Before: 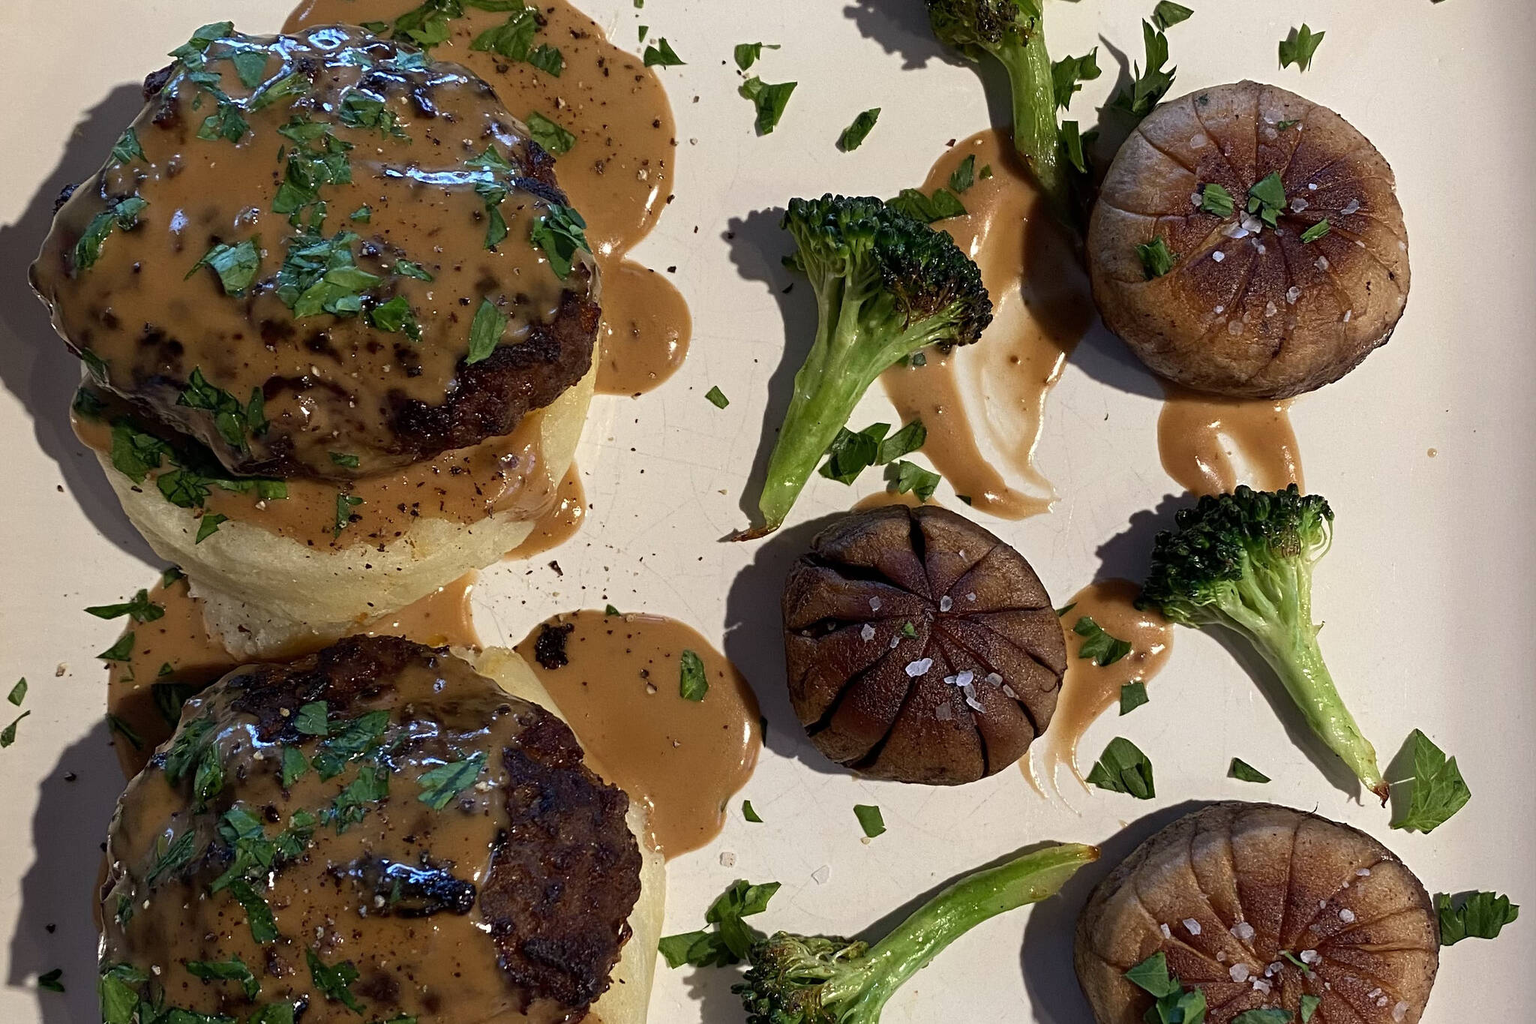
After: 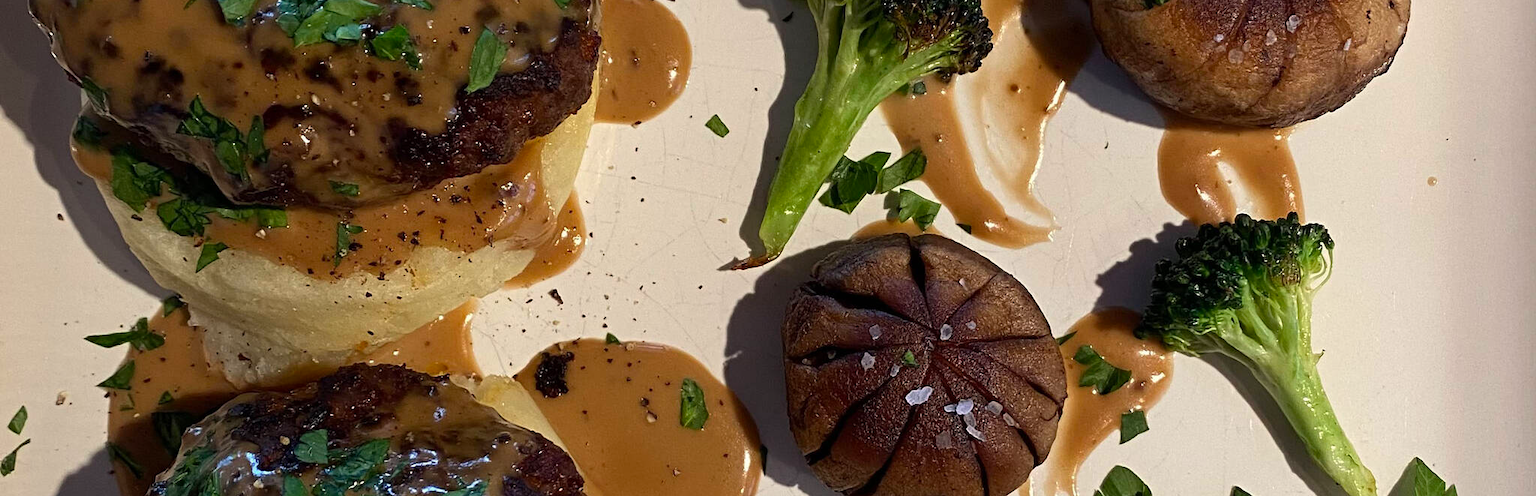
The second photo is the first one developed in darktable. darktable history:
crop and rotate: top 26.544%, bottom 24.937%
color correction: highlights b* 3.04
